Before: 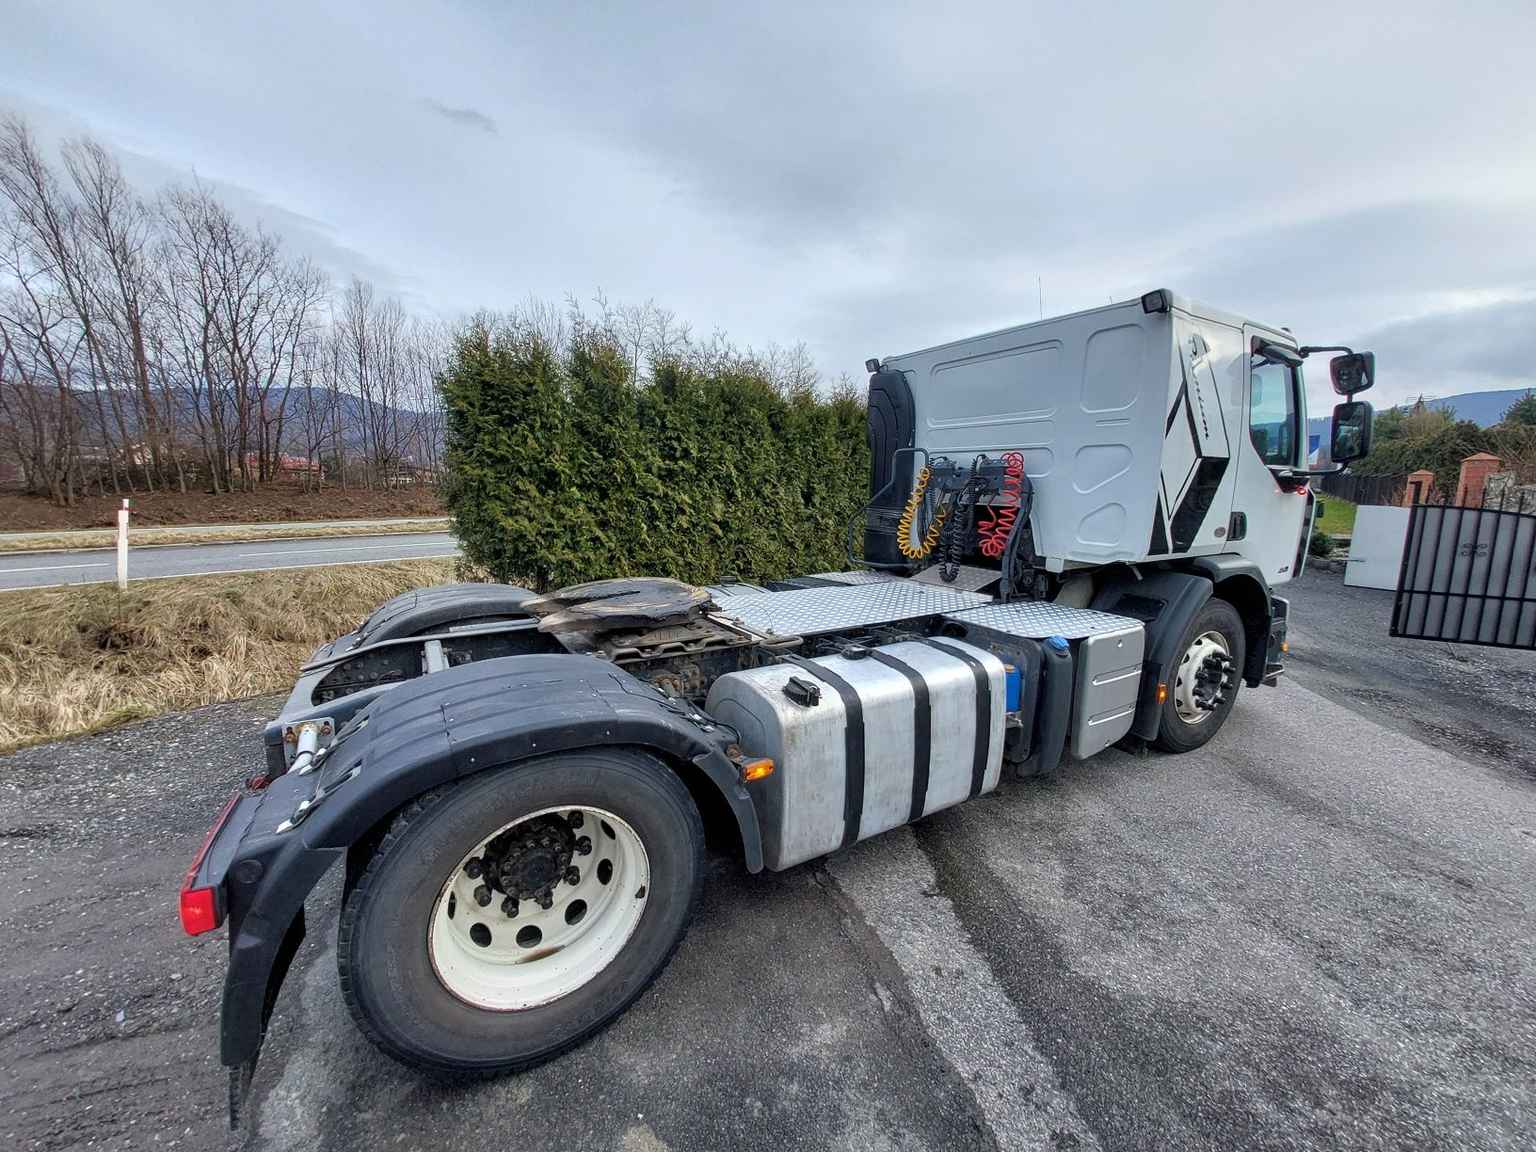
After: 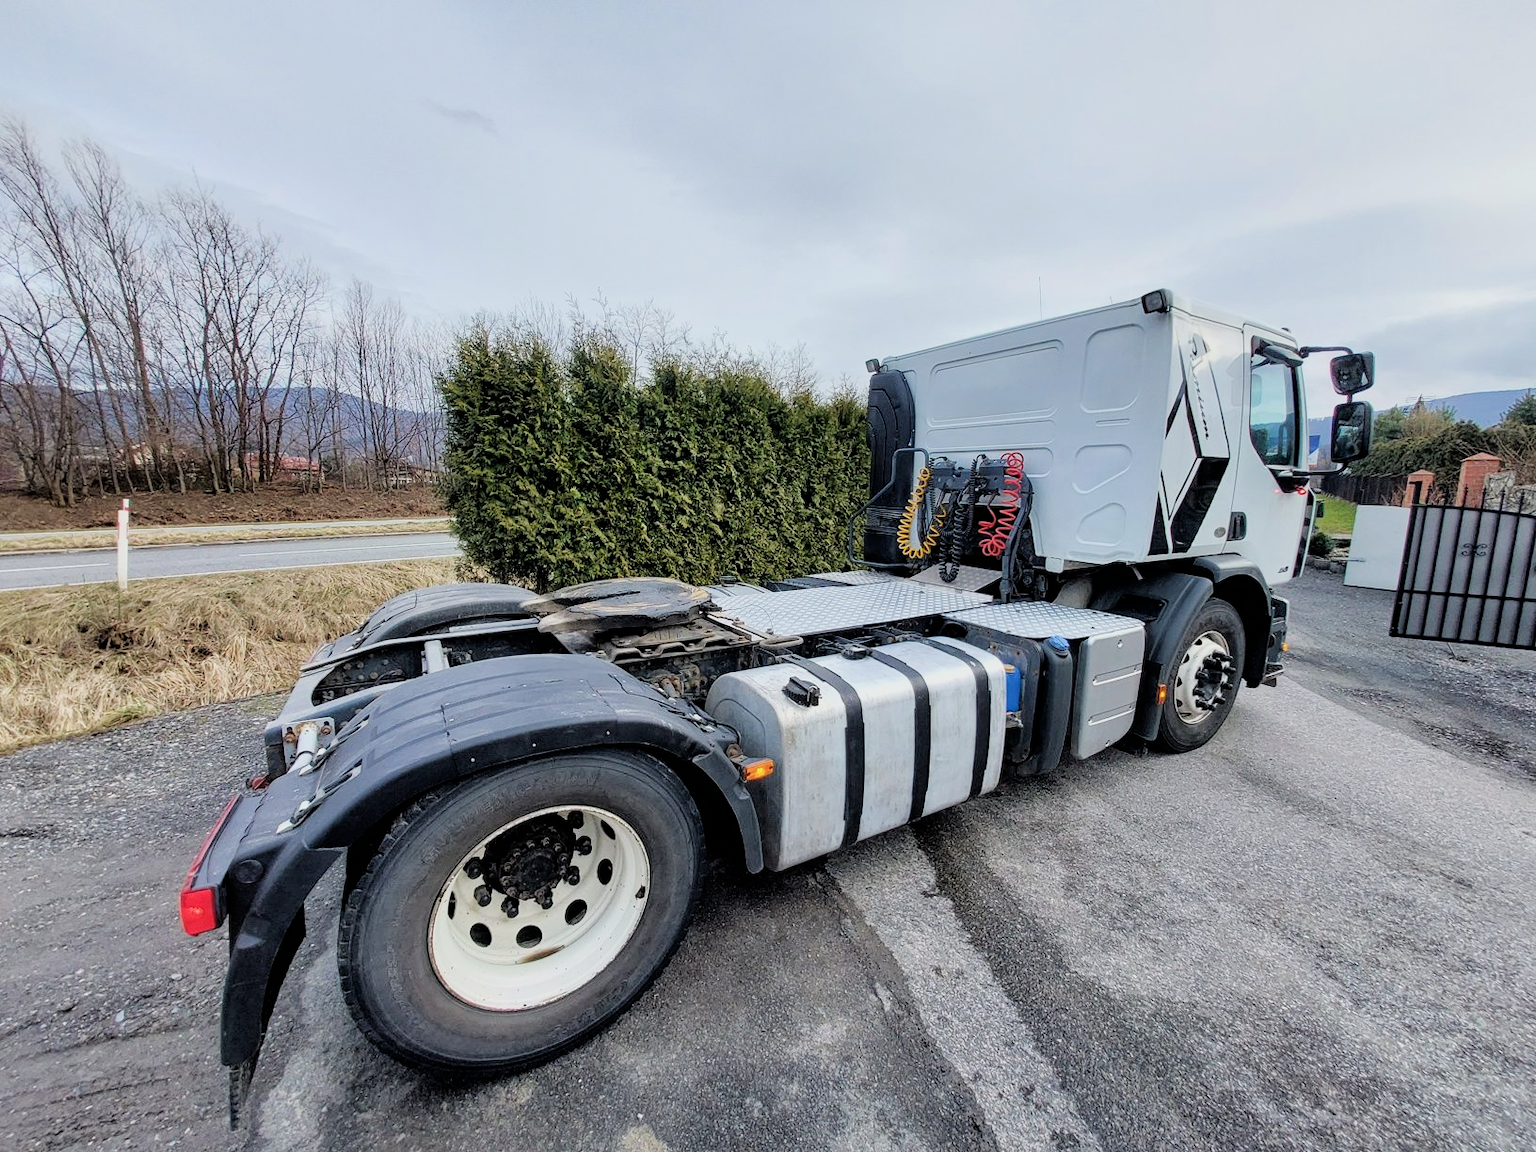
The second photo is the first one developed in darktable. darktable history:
tone equalizer: -8 EV -0.716 EV, -7 EV -0.716 EV, -6 EV -0.599 EV, -5 EV -0.368 EV, -3 EV 0.368 EV, -2 EV 0.6 EV, -1 EV 0.677 EV, +0 EV 0.75 EV
filmic rgb: black relative exposure -7.65 EV, white relative exposure 4.56 EV, hardness 3.61, iterations of high-quality reconstruction 0, enable highlight reconstruction true
